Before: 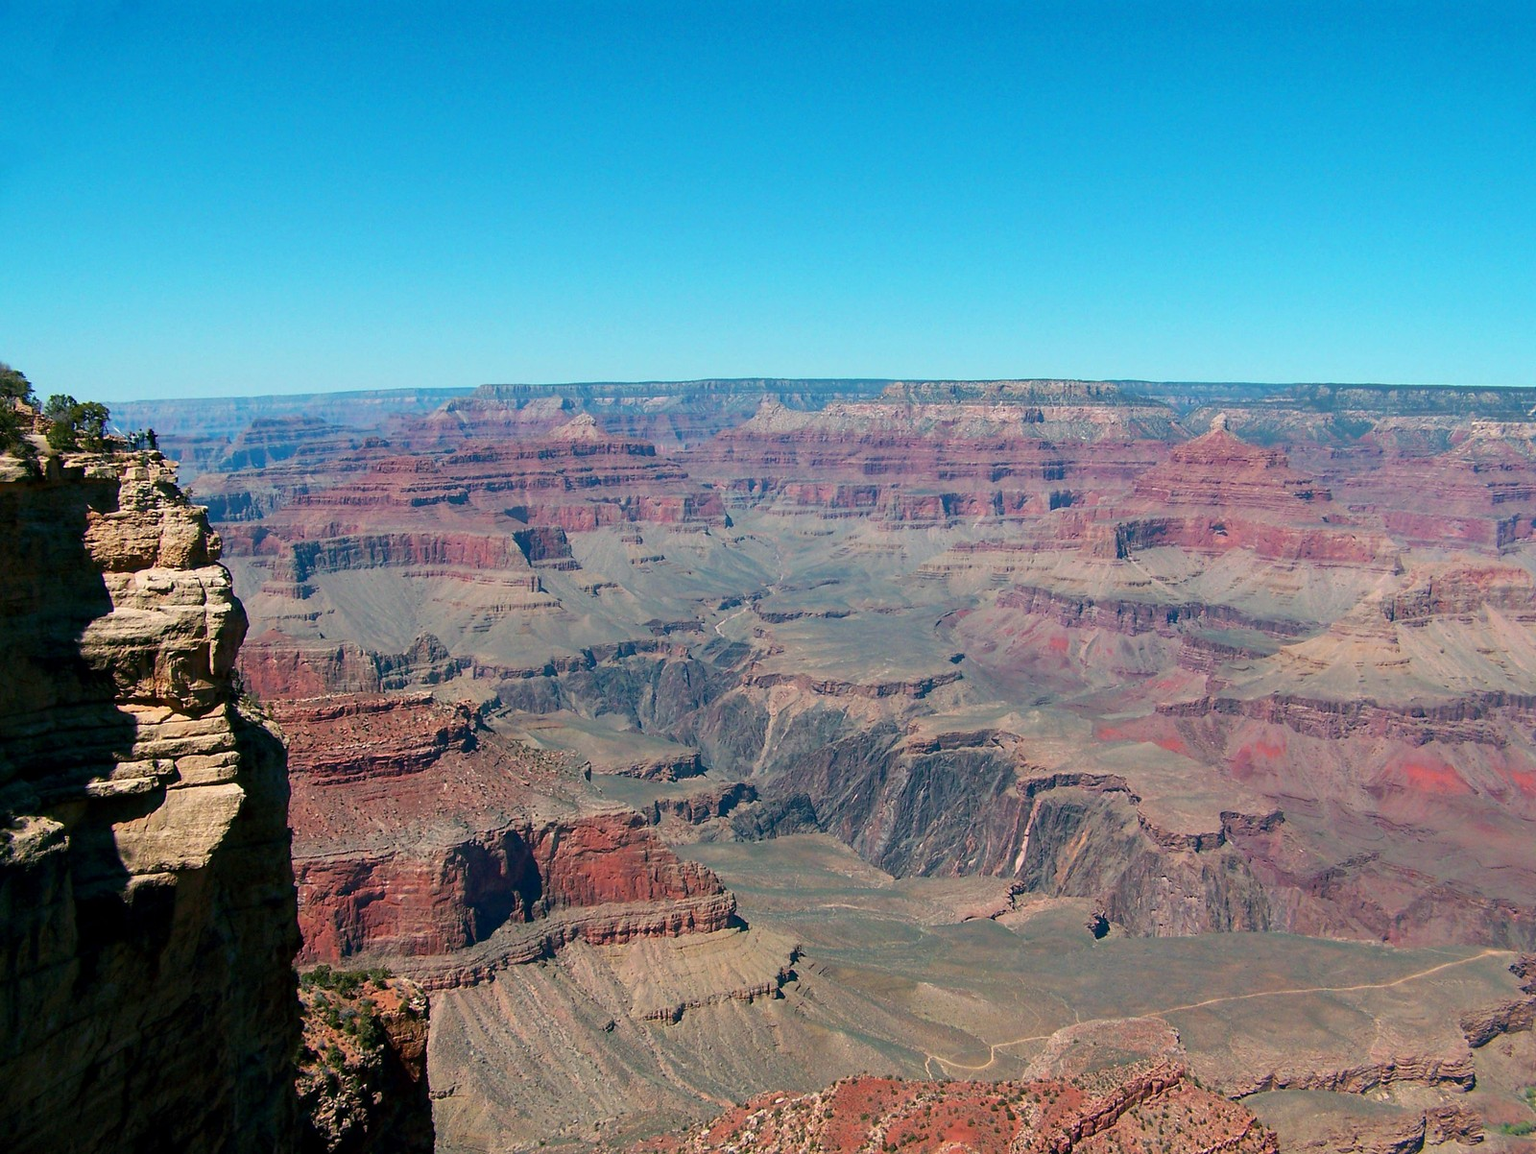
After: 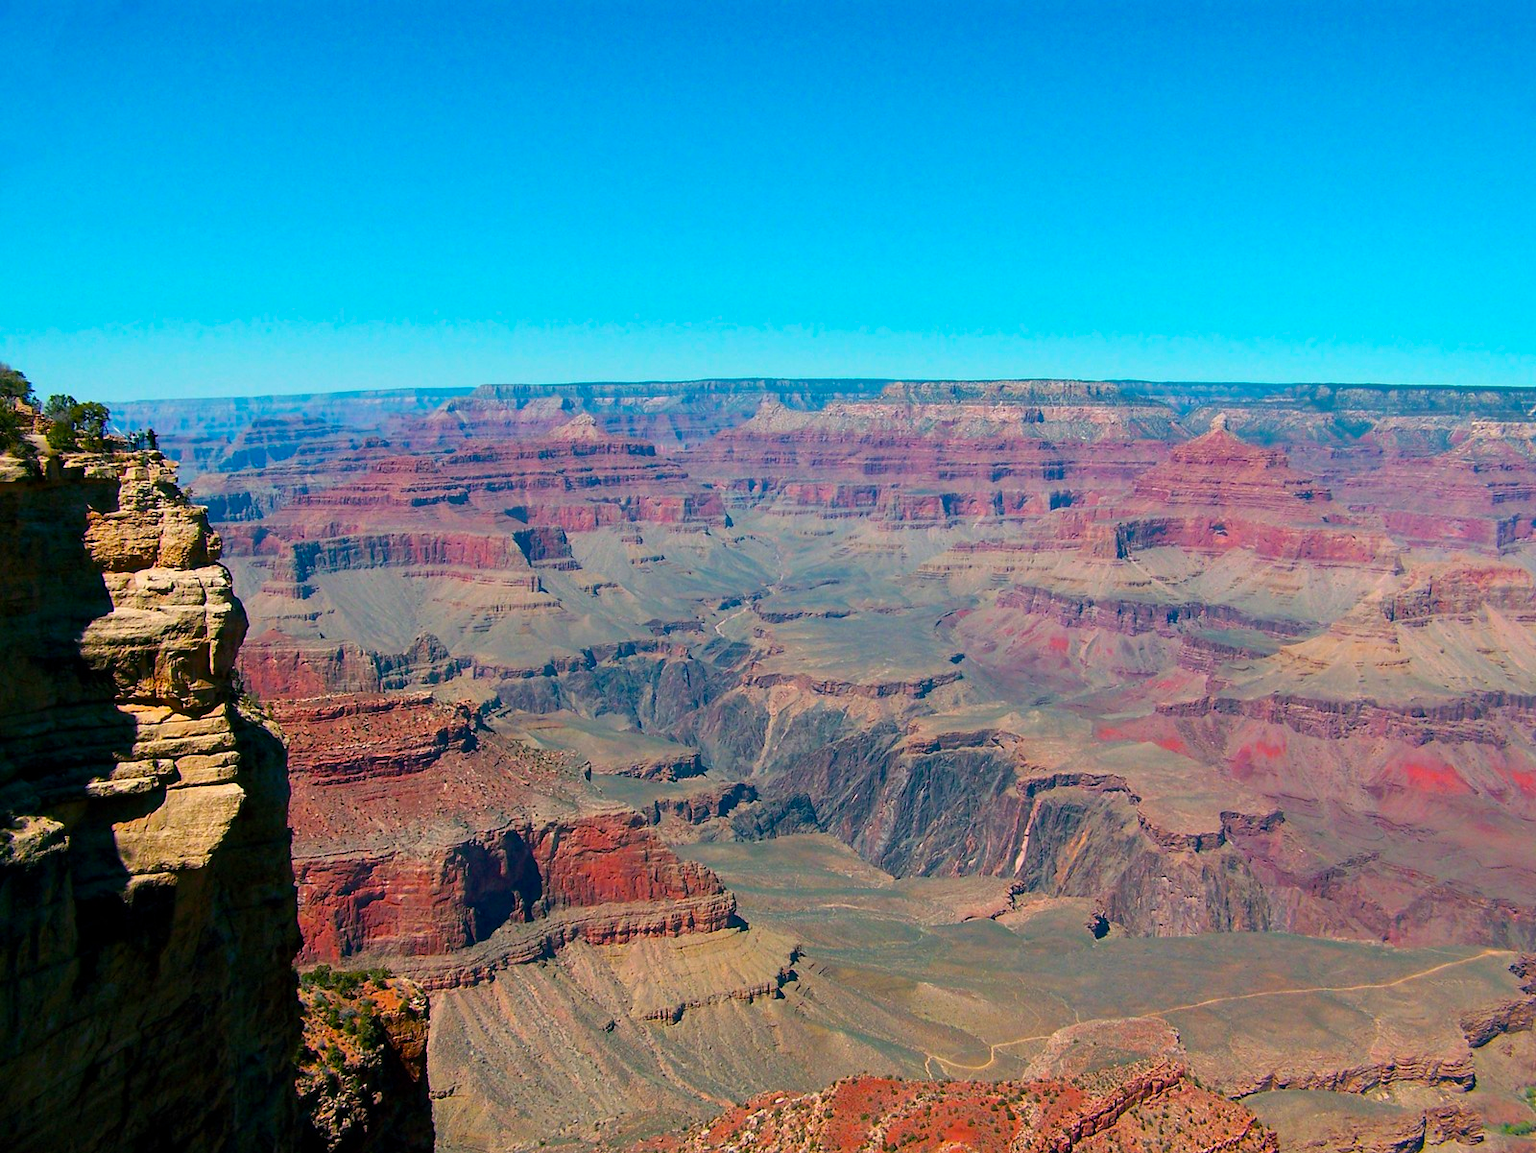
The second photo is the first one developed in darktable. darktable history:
color balance rgb: perceptual saturation grading › global saturation 39.479%, global vibrance 20%
